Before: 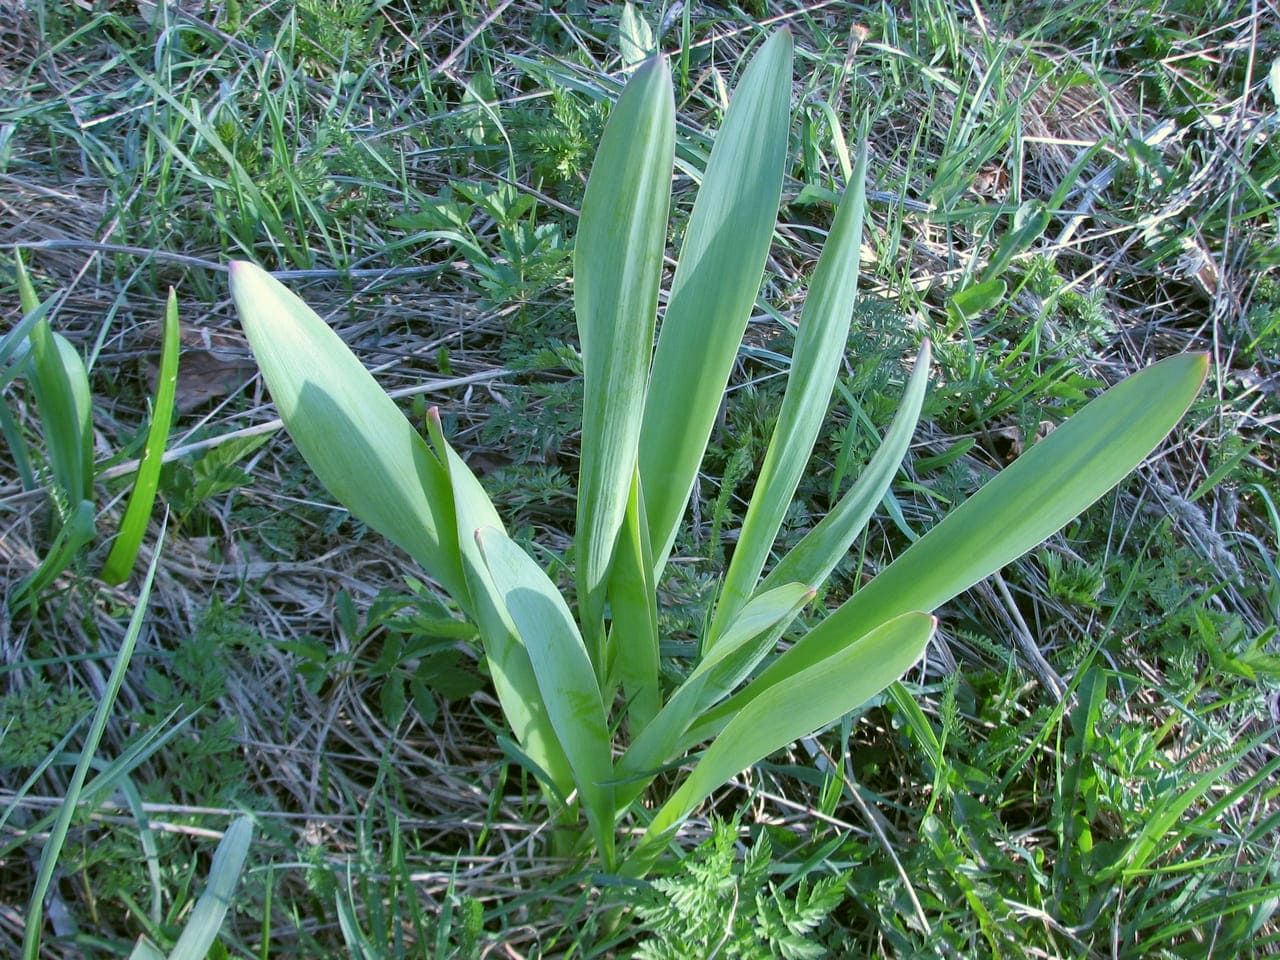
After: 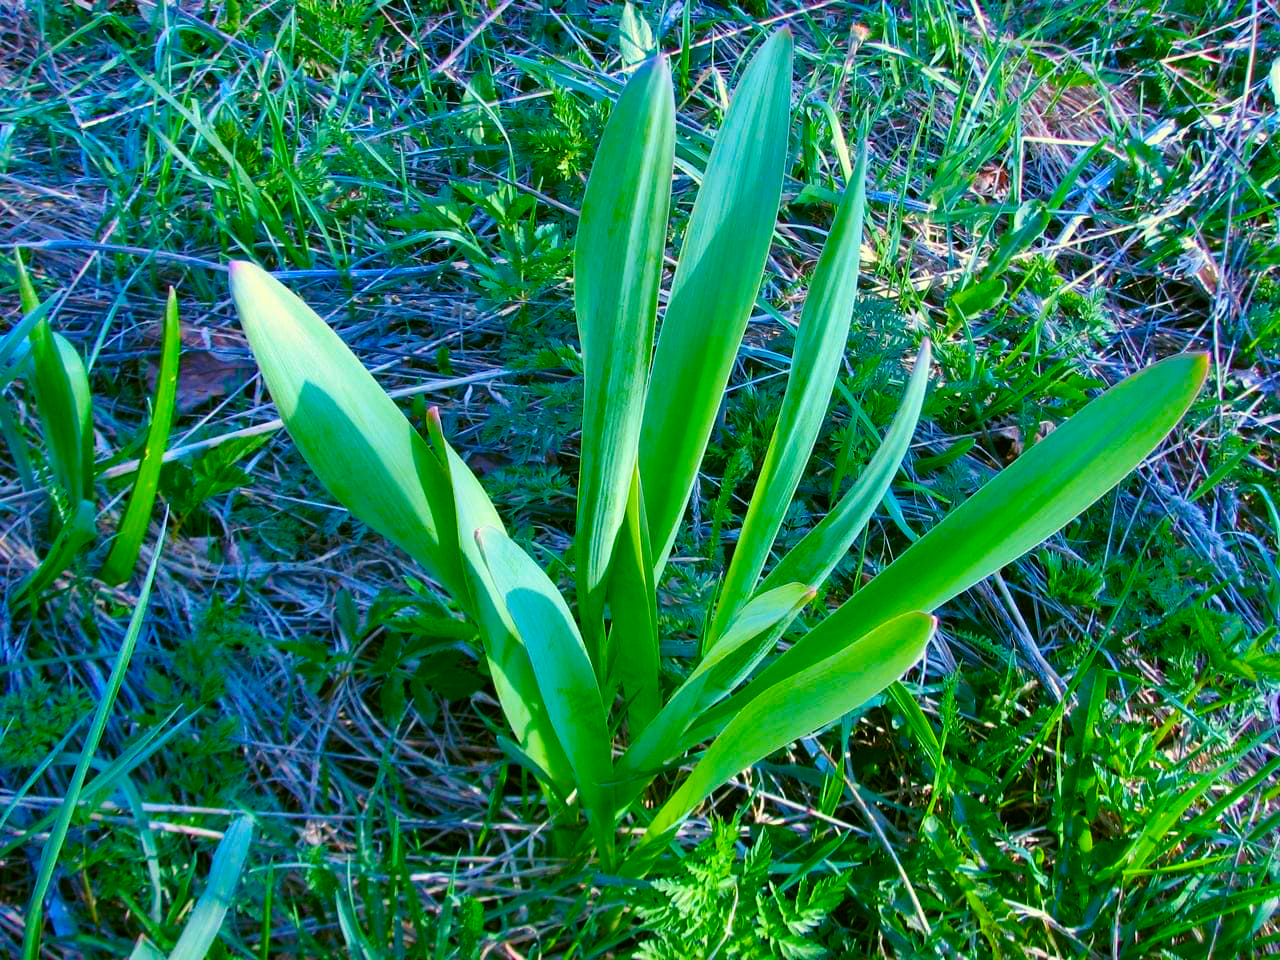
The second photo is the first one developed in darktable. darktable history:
color balance rgb: shadows lift › luminance -22.023%, shadows lift › chroma 6.684%, shadows lift › hue 272.29°, perceptual saturation grading › global saturation 28.163%, perceptual saturation grading › highlights -24.933%, perceptual saturation grading › mid-tones 25.116%, perceptual saturation grading › shadows 49.797%, global vibrance 59.802%
contrast brightness saturation: contrast 0.08, saturation 0.199
